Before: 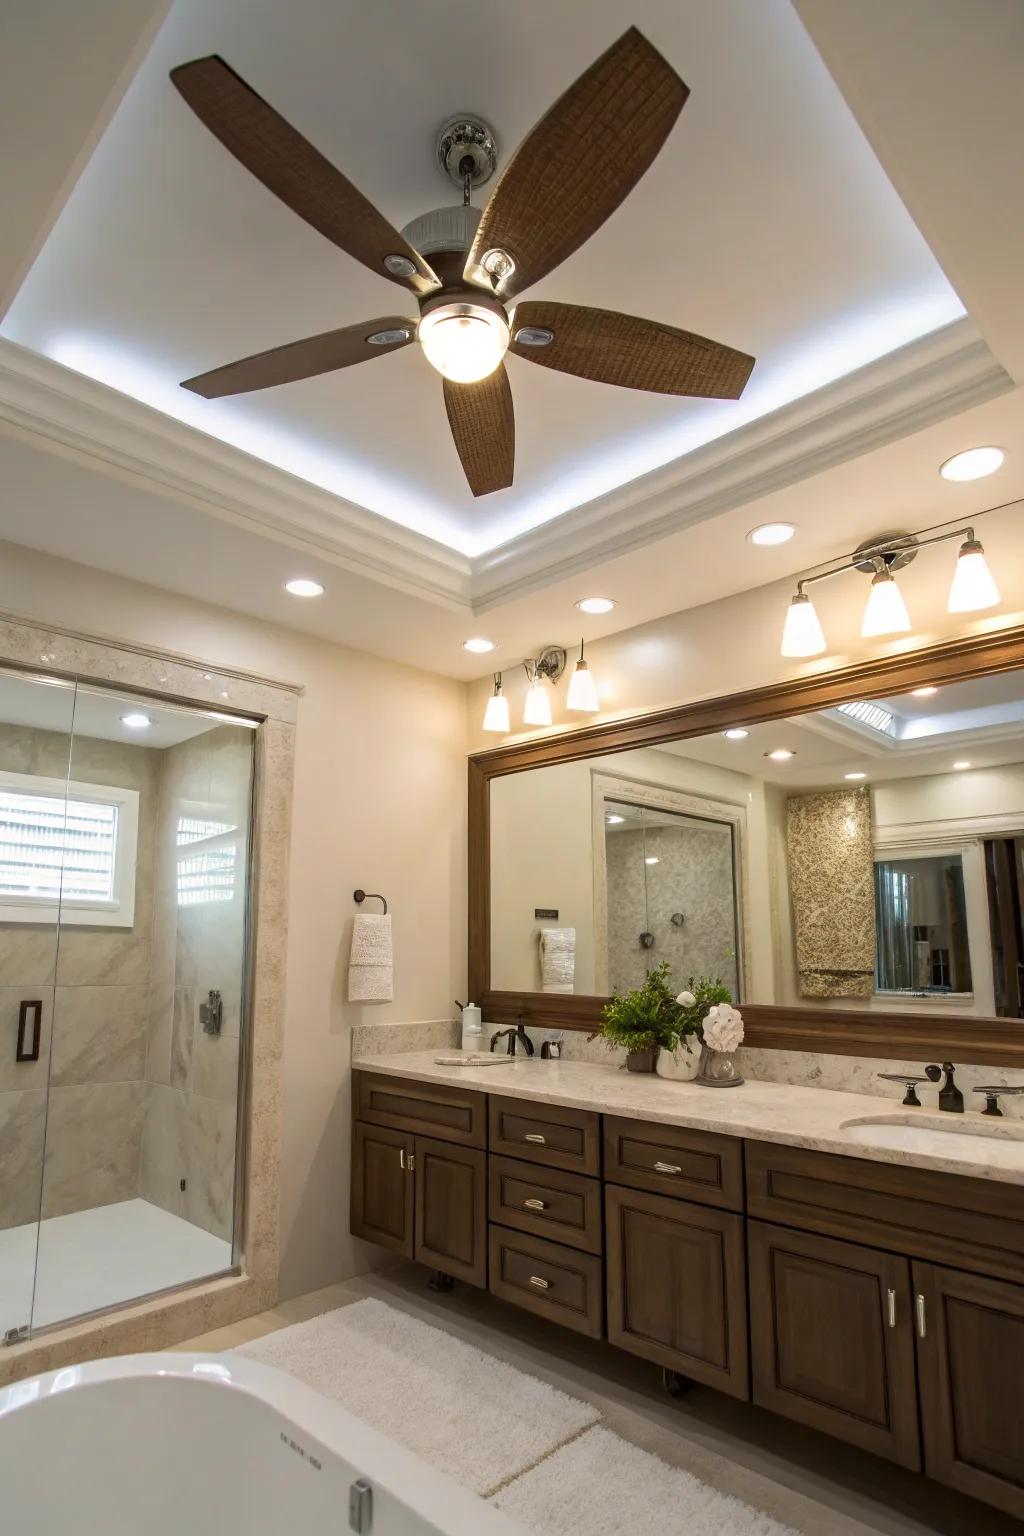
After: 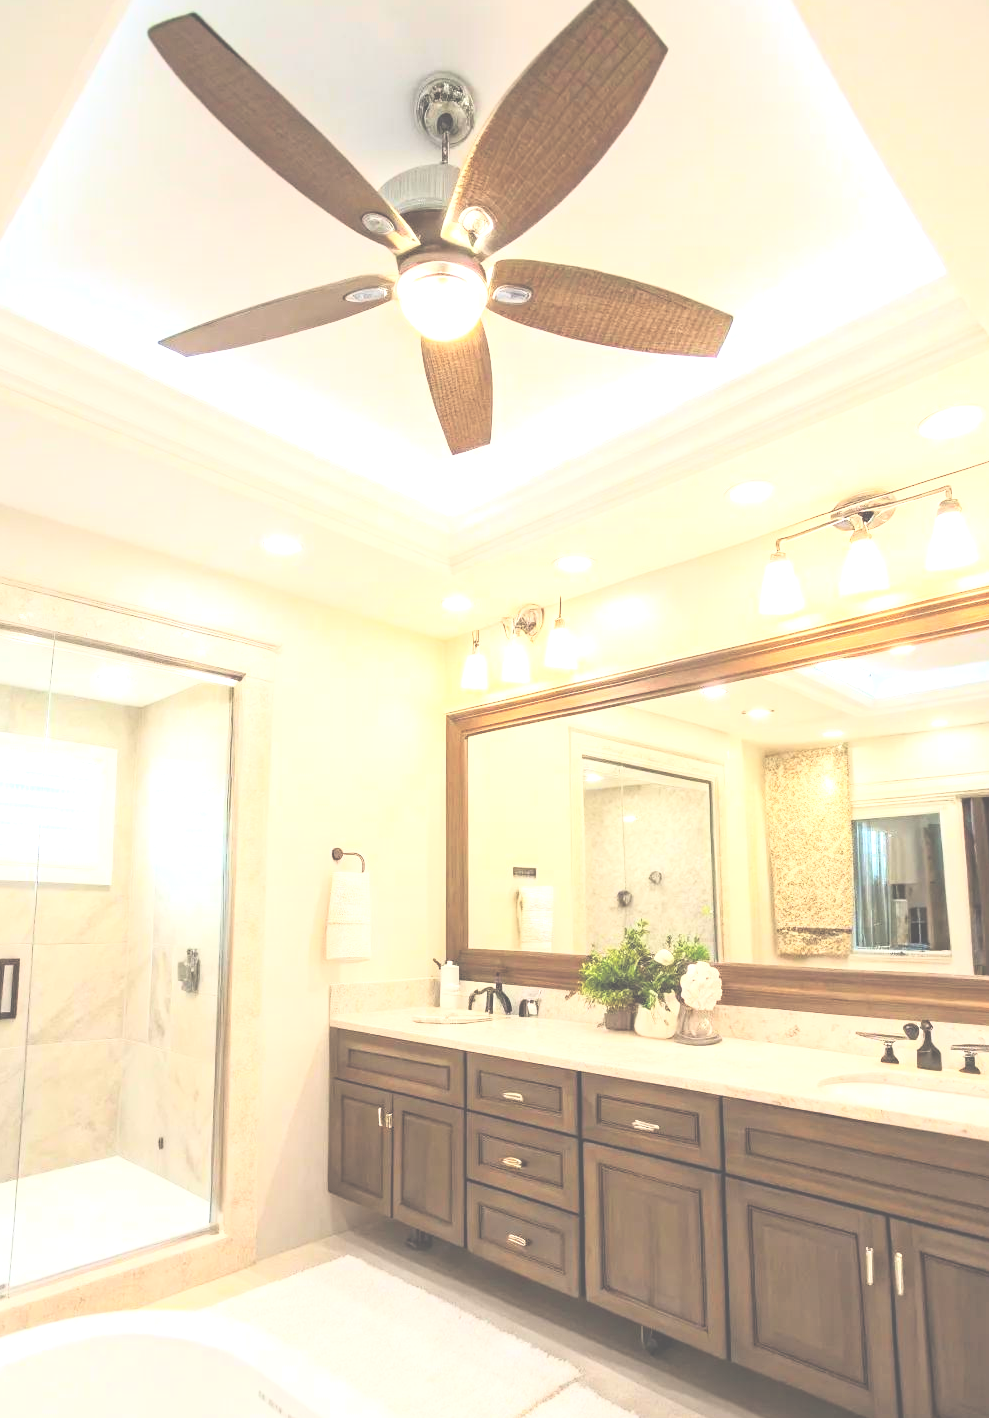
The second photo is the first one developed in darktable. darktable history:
base curve: curves: ch0 [(0, 0) (0.028, 0.03) (0.121, 0.232) (0.46, 0.748) (0.859, 0.968) (1, 1)]
crop: left 2.186%, top 2.792%, right 1.164%, bottom 4.873%
exposure: black level correction -0.023, exposure 1.397 EV, compensate highlight preservation false
